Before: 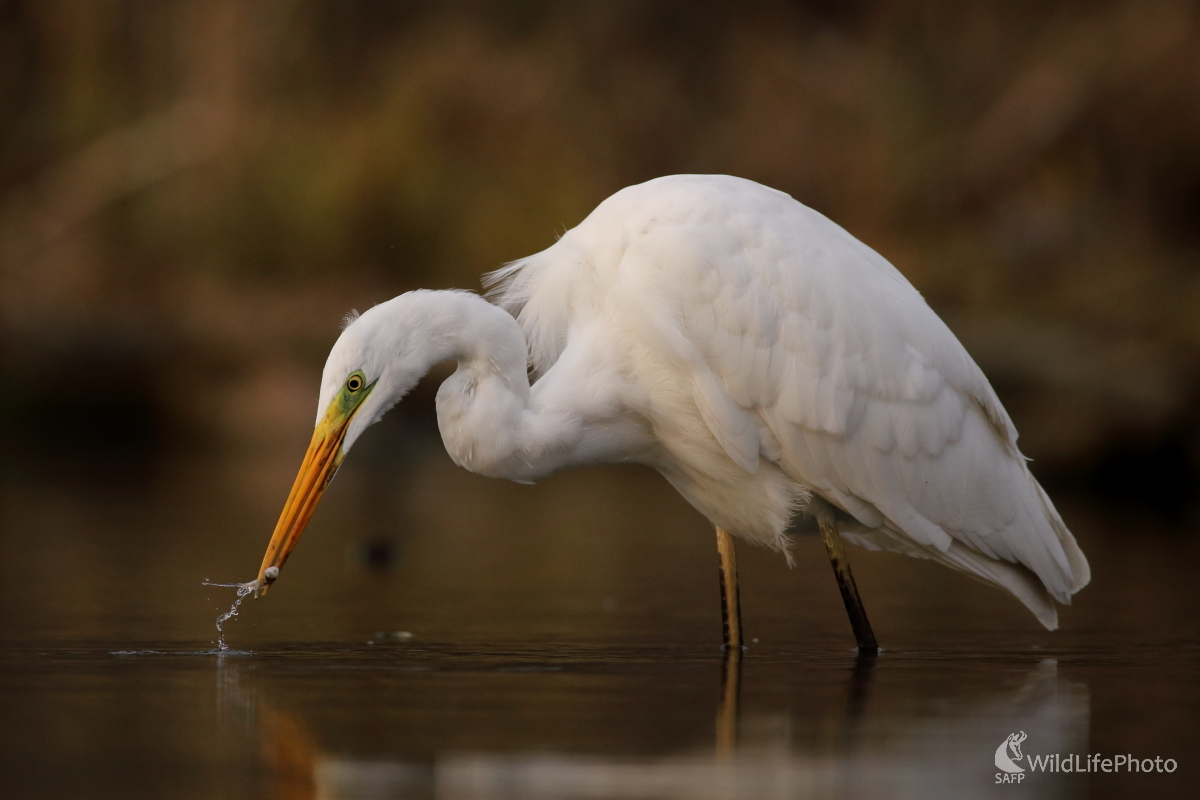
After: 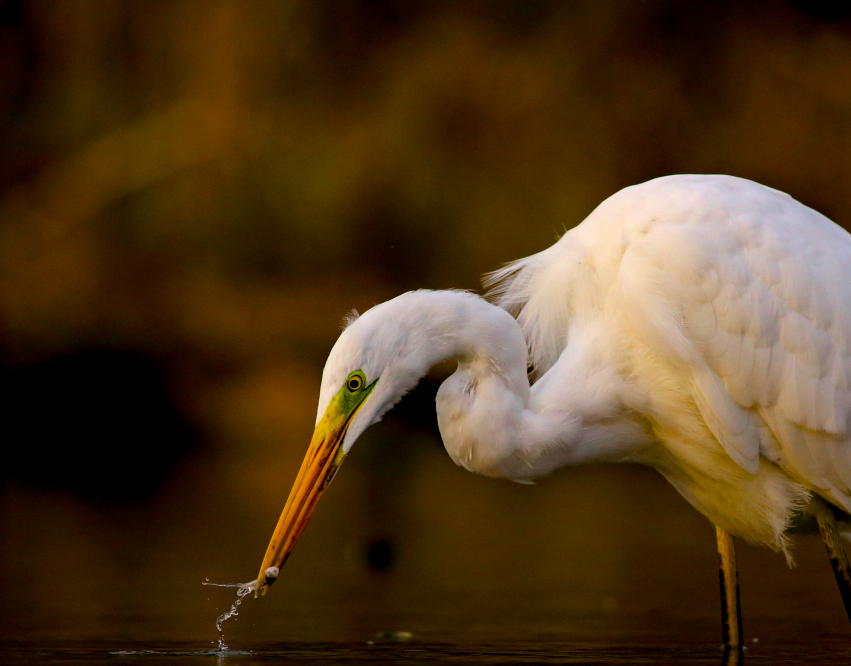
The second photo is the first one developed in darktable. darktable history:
haze removal: adaptive false
crop: right 29.032%, bottom 16.673%
color balance rgb: global offset › luminance -0.851%, linear chroma grading › shadows 16.618%, linear chroma grading › highlights 60.924%, linear chroma grading › global chroma 49.594%, perceptual saturation grading › global saturation -1.777%, perceptual saturation grading › highlights -8.171%, perceptual saturation grading › mid-tones 7.727%, perceptual saturation grading › shadows 4.741%, global vibrance 30.128%, contrast 10.473%
